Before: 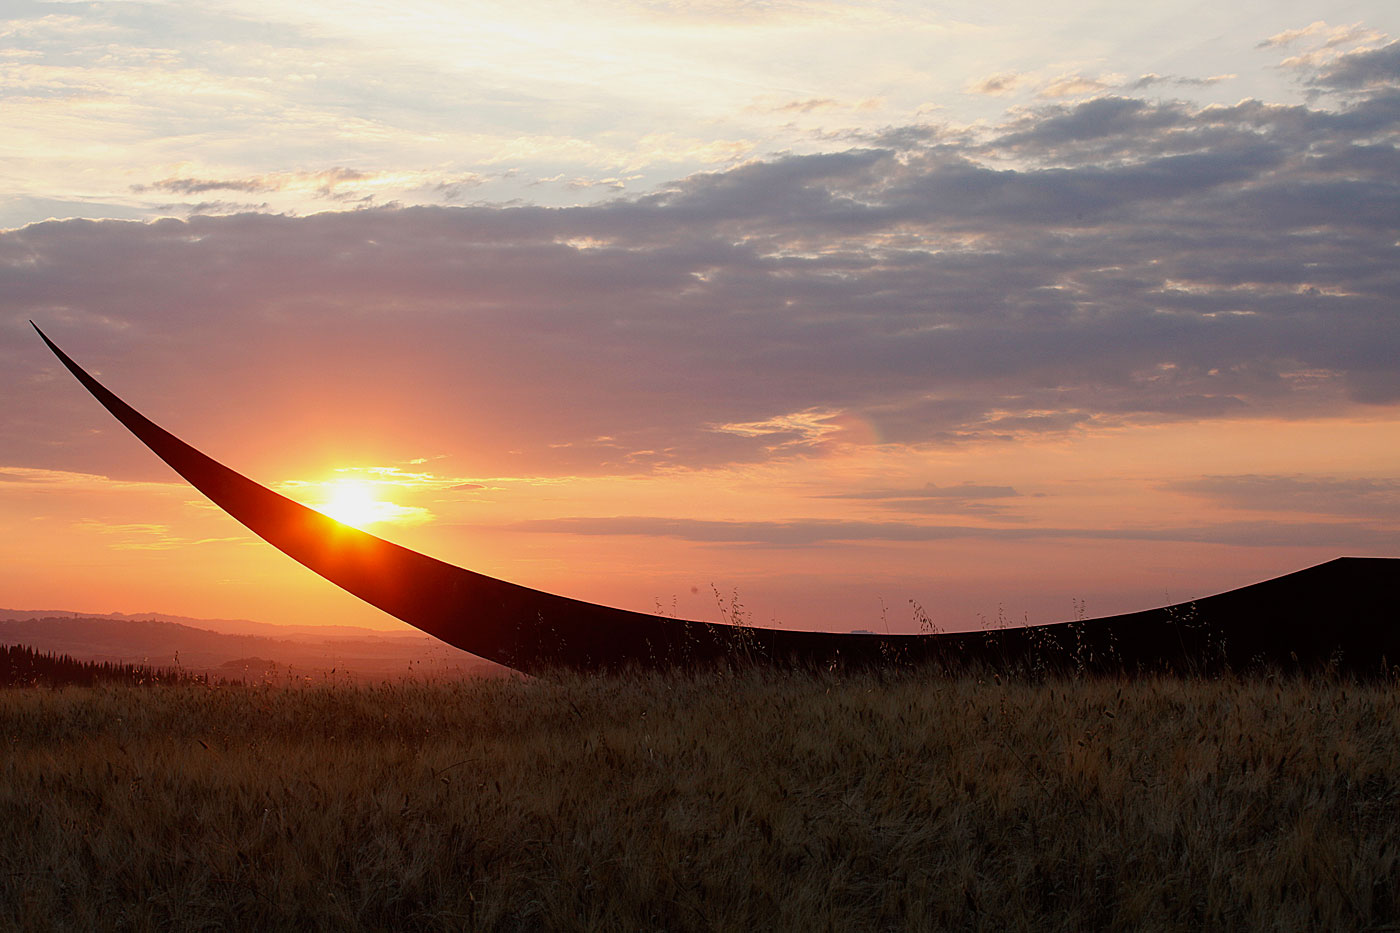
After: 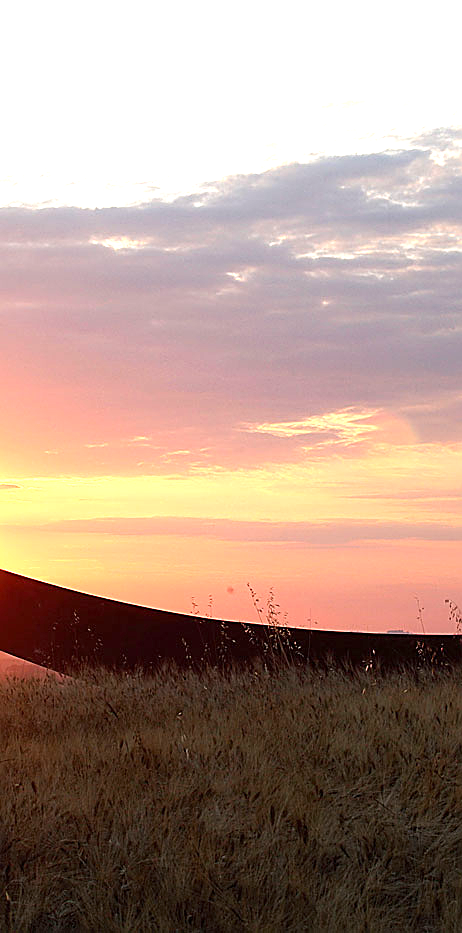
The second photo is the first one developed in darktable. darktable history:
crop: left 33.169%, right 33.788%
exposure: exposure 1.136 EV, compensate highlight preservation false
sharpen: on, module defaults
